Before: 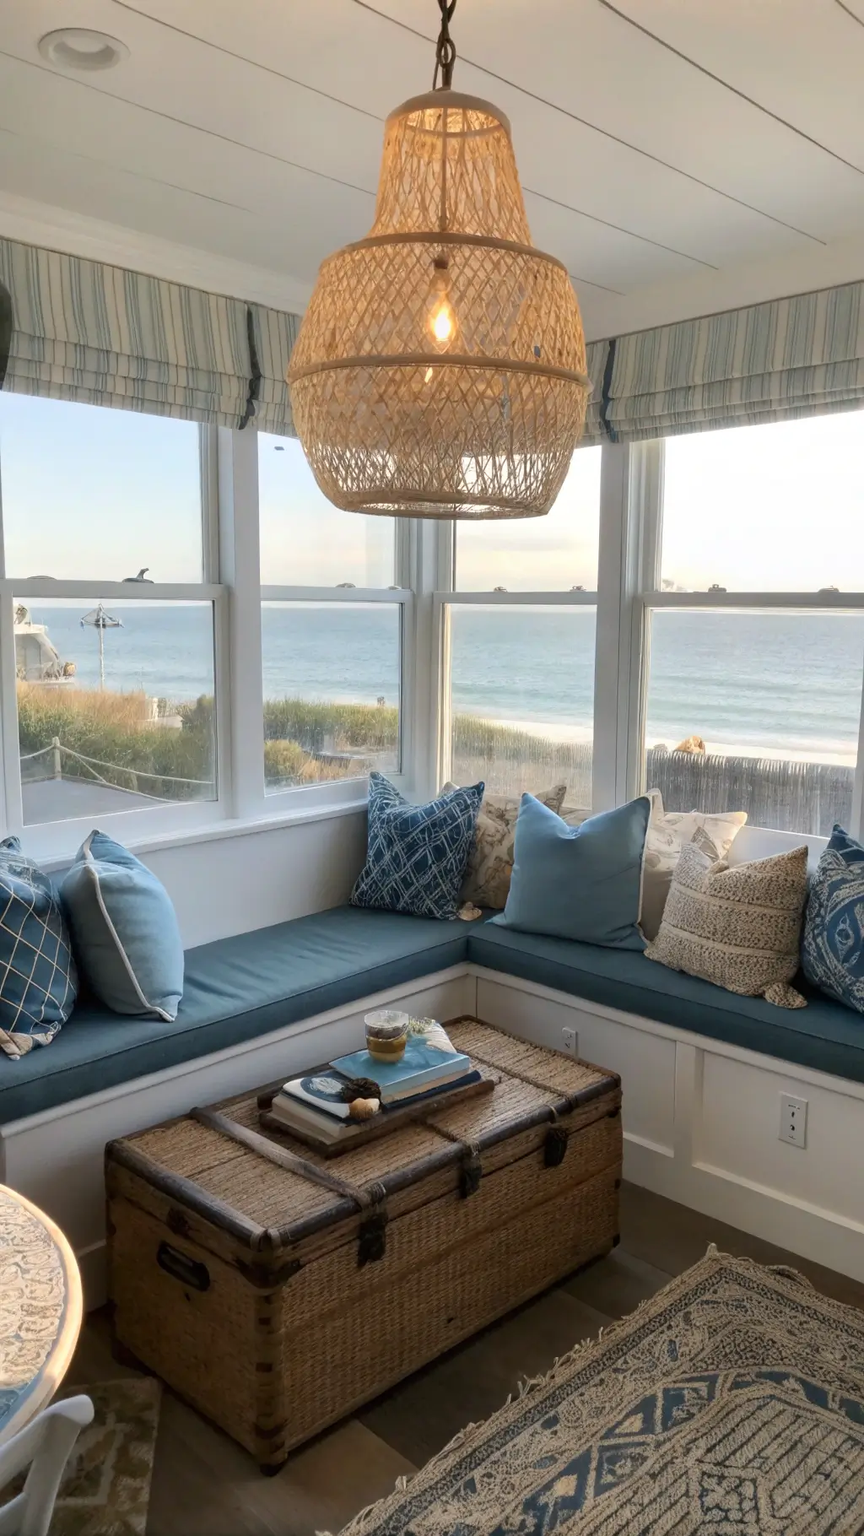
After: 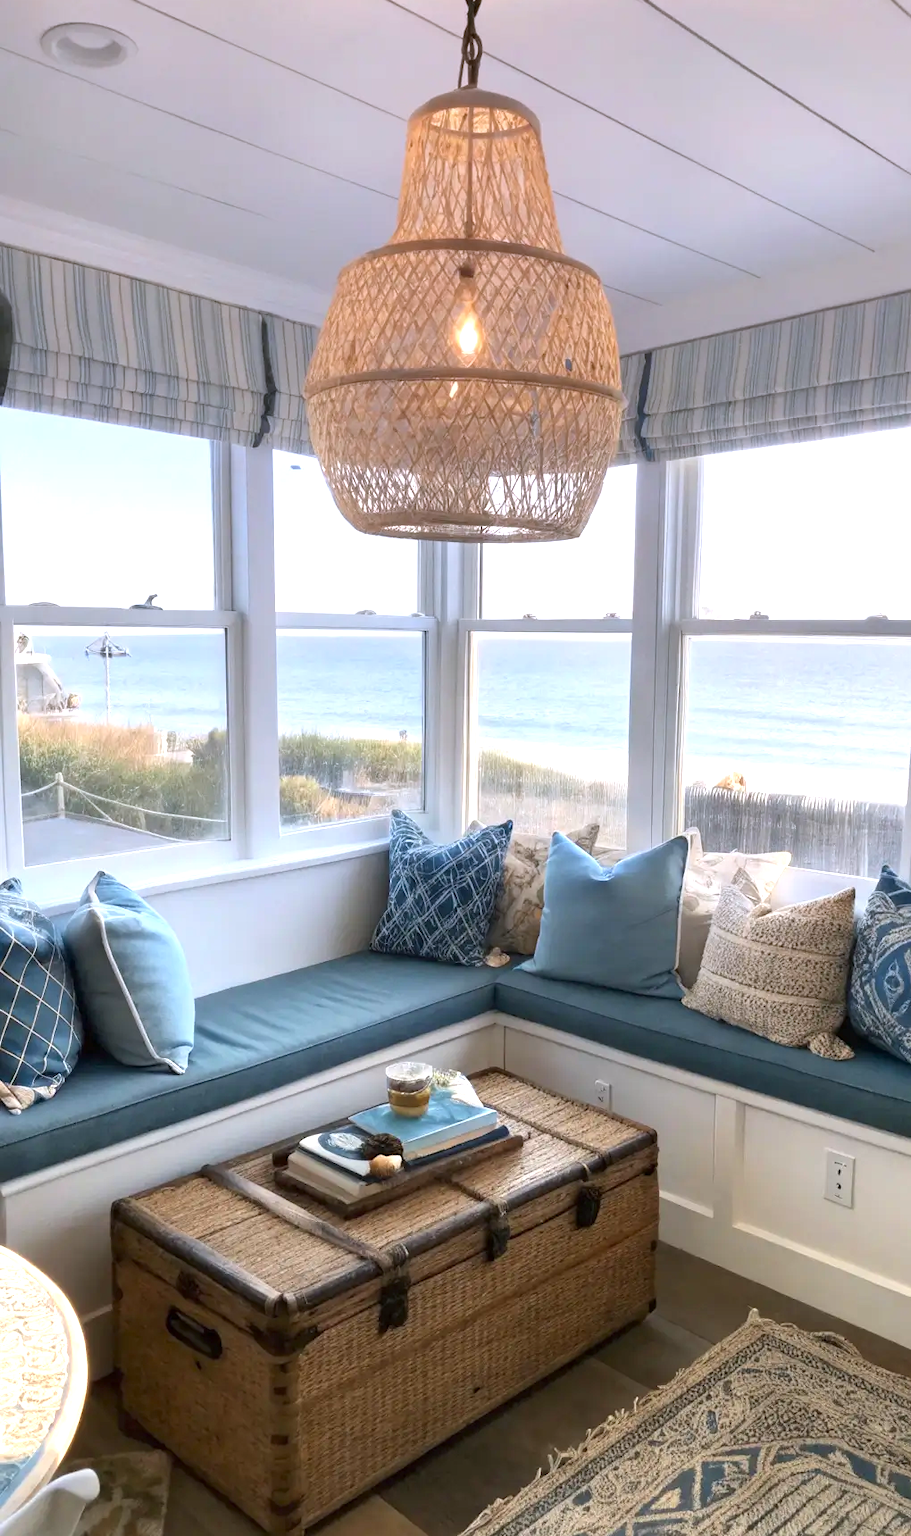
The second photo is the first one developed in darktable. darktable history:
exposure: exposure 1.089 EV, compensate highlight preservation false
graduated density: hue 238.83°, saturation 50%
crop: top 0.448%, right 0.264%, bottom 5.045%
